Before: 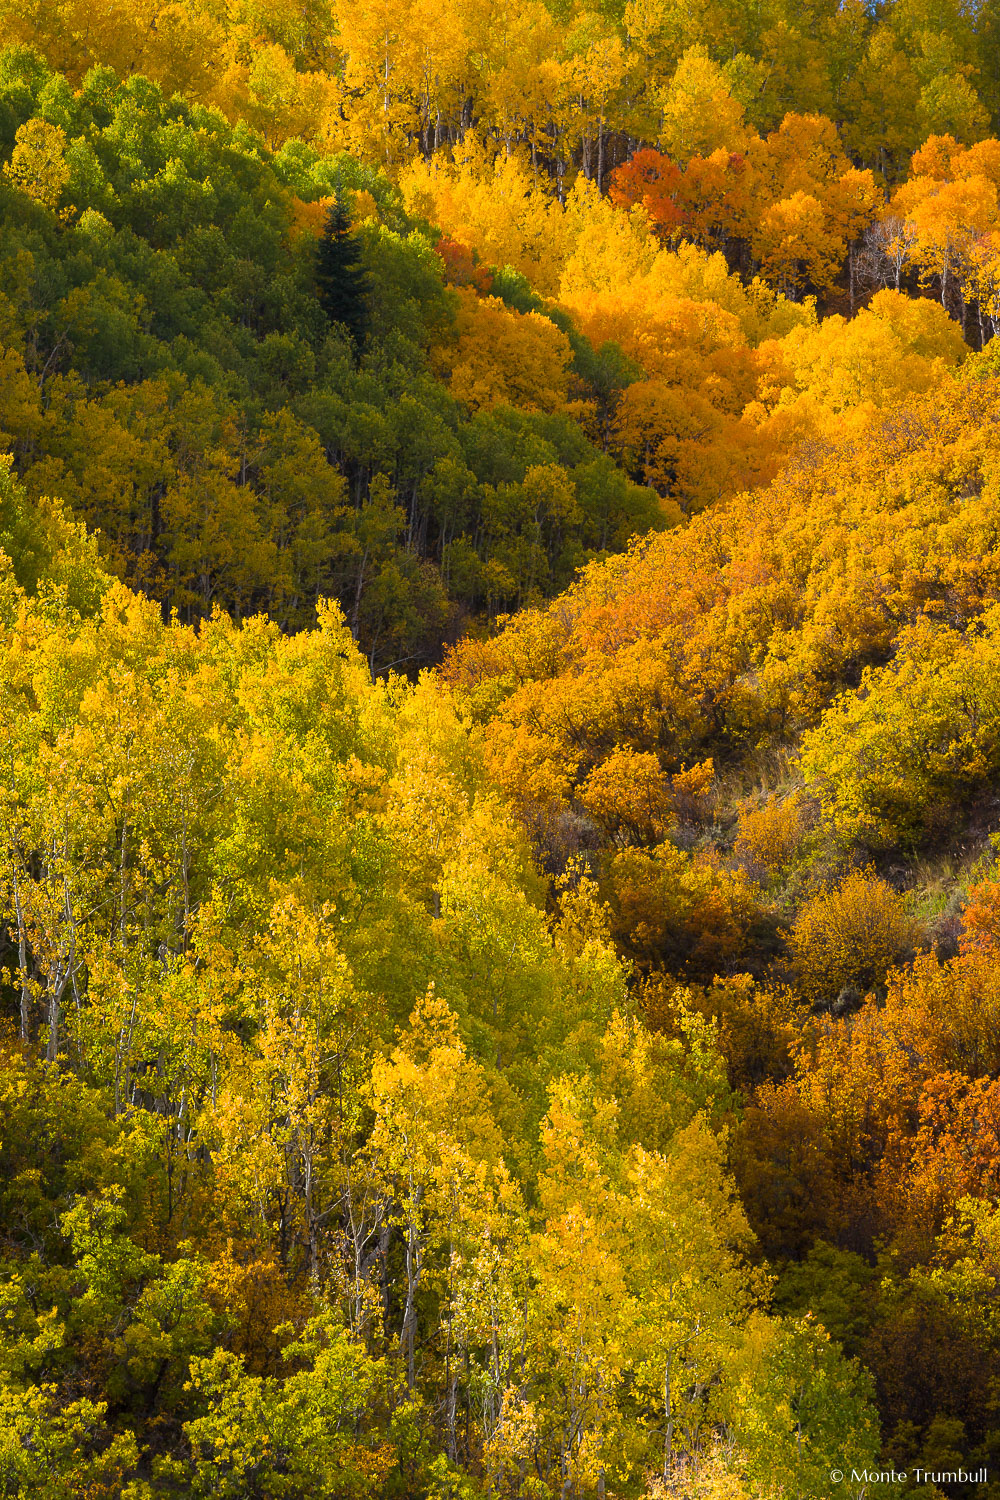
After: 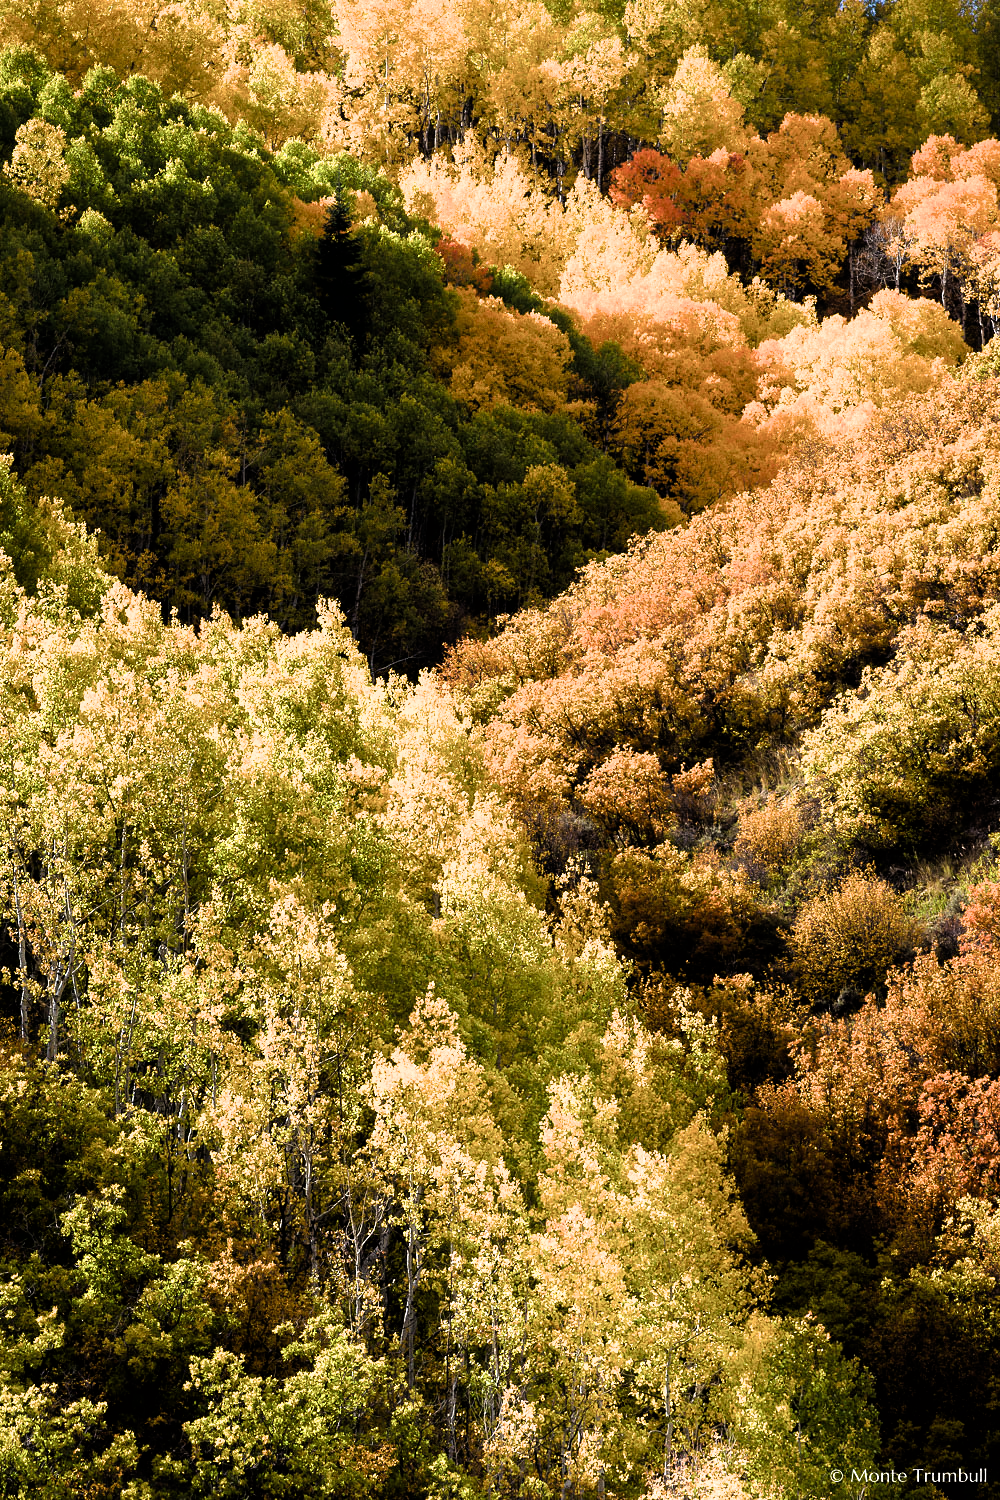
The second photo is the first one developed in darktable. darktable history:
filmic rgb: black relative exposure -8.3 EV, white relative exposure 2.21 EV, hardness 7.1, latitude 86.55%, contrast 1.687, highlights saturation mix -3.17%, shadows ↔ highlights balance -2.95%, iterations of high-quality reconstruction 0
